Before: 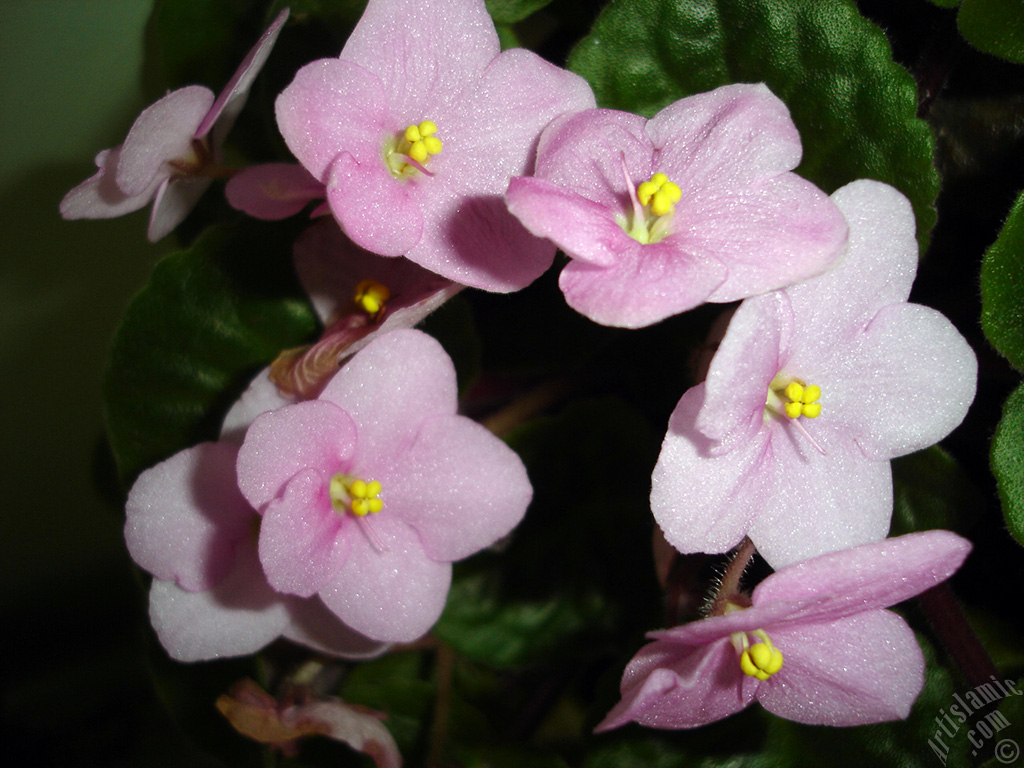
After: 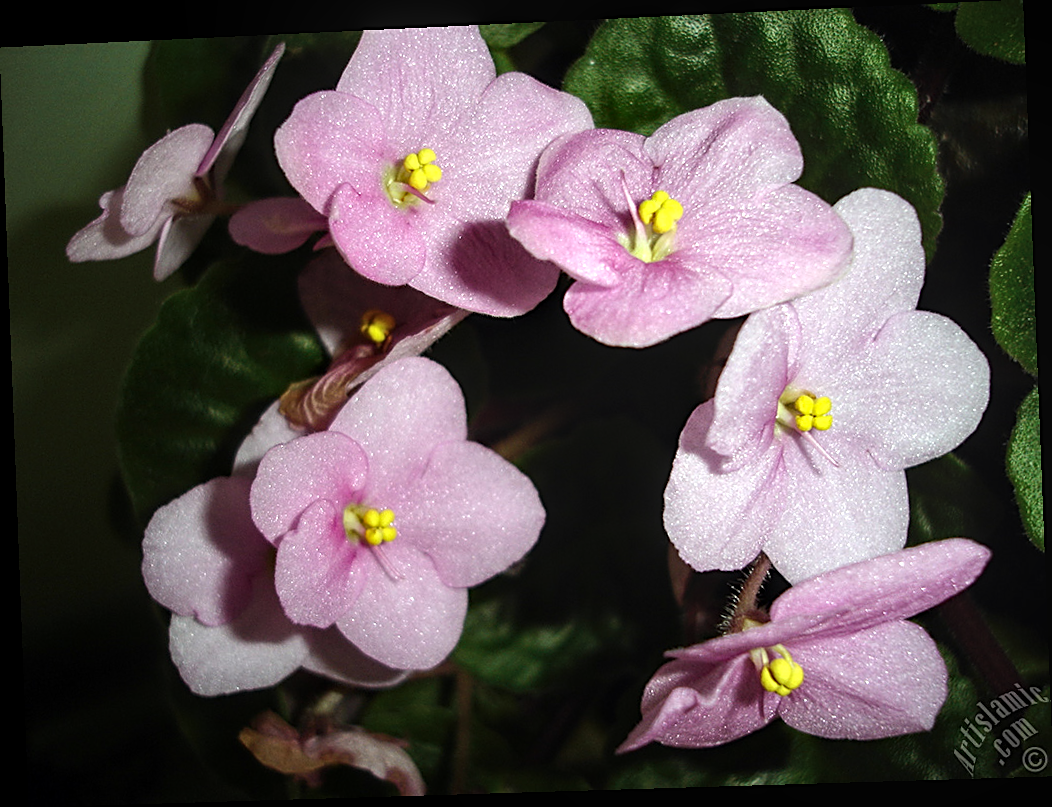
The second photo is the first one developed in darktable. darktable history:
sharpen: on, module defaults
rotate and perspective: rotation -2.22°, lens shift (horizontal) -0.022, automatic cropping off
local contrast: detail 130%
tone equalizer: -8 EV -0.417 EV, -7 EV -0.389 EV, -6 EV -0.333 EV, -5 EV -0.222 EV, -3 EV 0.222 EV, -2 EV 0.333 EV, -1 EV 0.389 EV, +0 EV 0.417 EV, edges refinement/feathering 500, mask exposure compensation -1.57 EV, preserve details no
